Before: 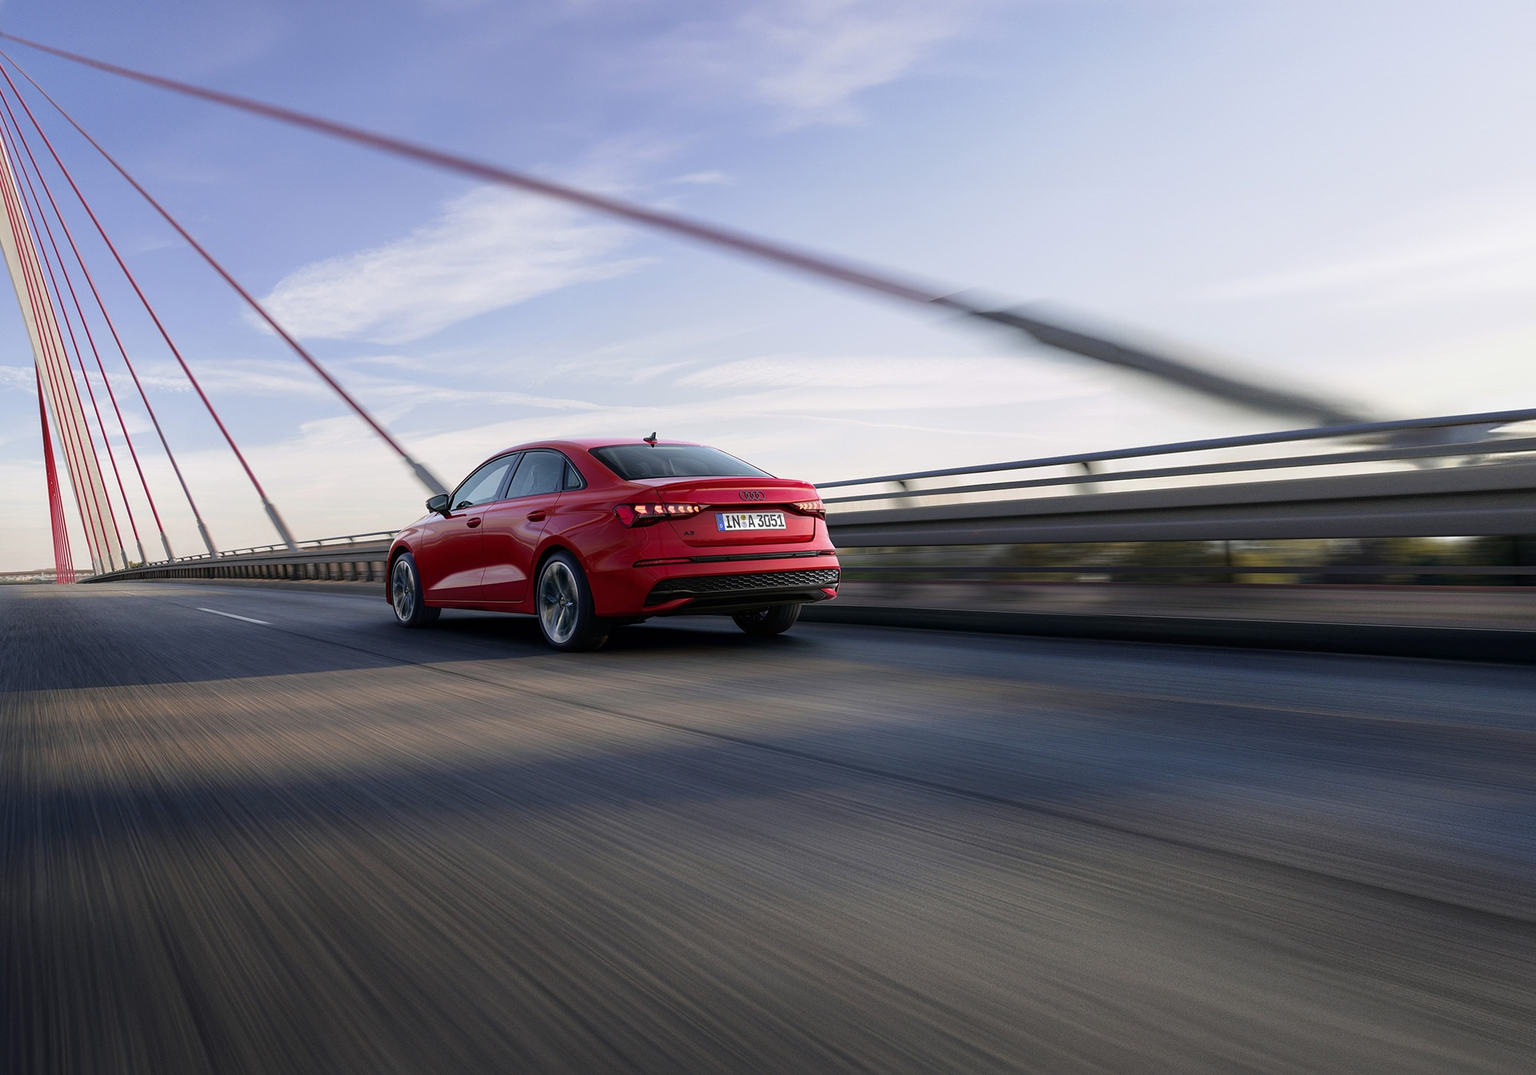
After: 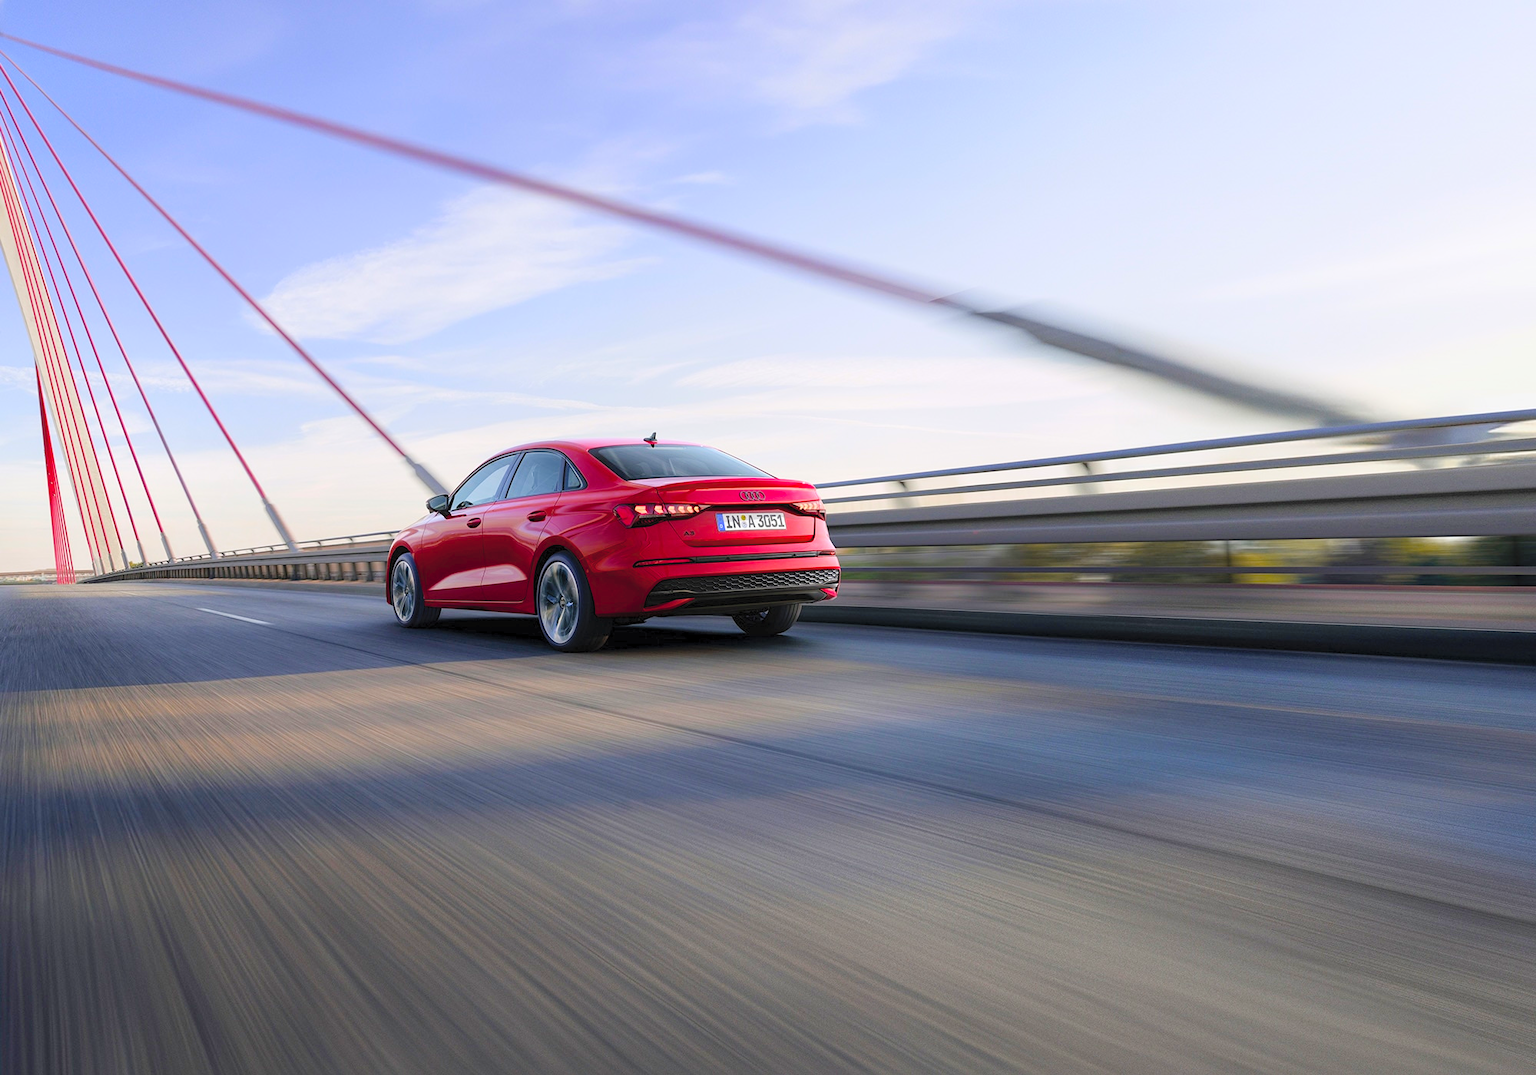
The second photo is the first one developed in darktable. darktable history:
color balance rgb: shadows lift › hue 87.11°, perceptual saturation grading › global saturation 34.866%, perceptual saturation grading › highlights -29.956%, perceptual saturation grading › shadows 35.498%
contrast brightness saturation: contrast 0.095, brightness 0.306, saturation 0.144
